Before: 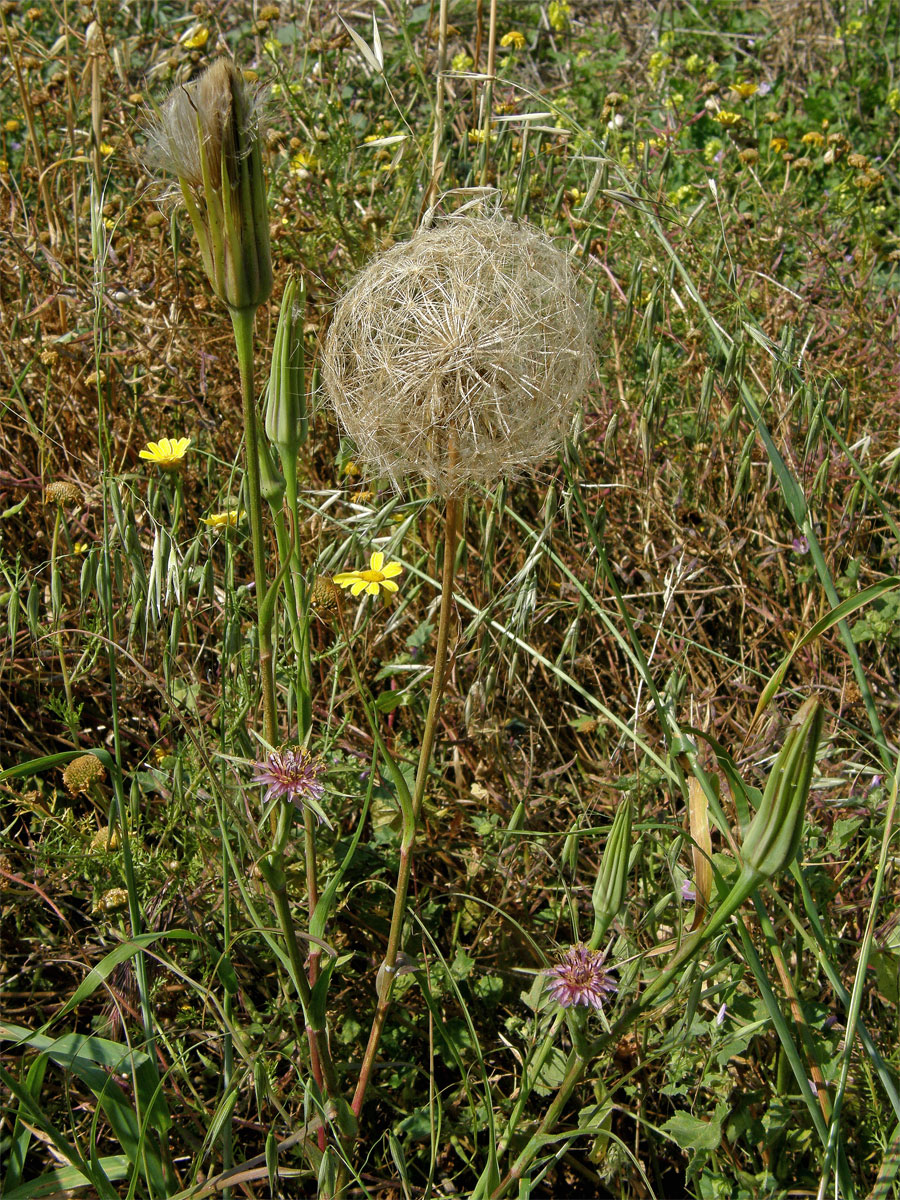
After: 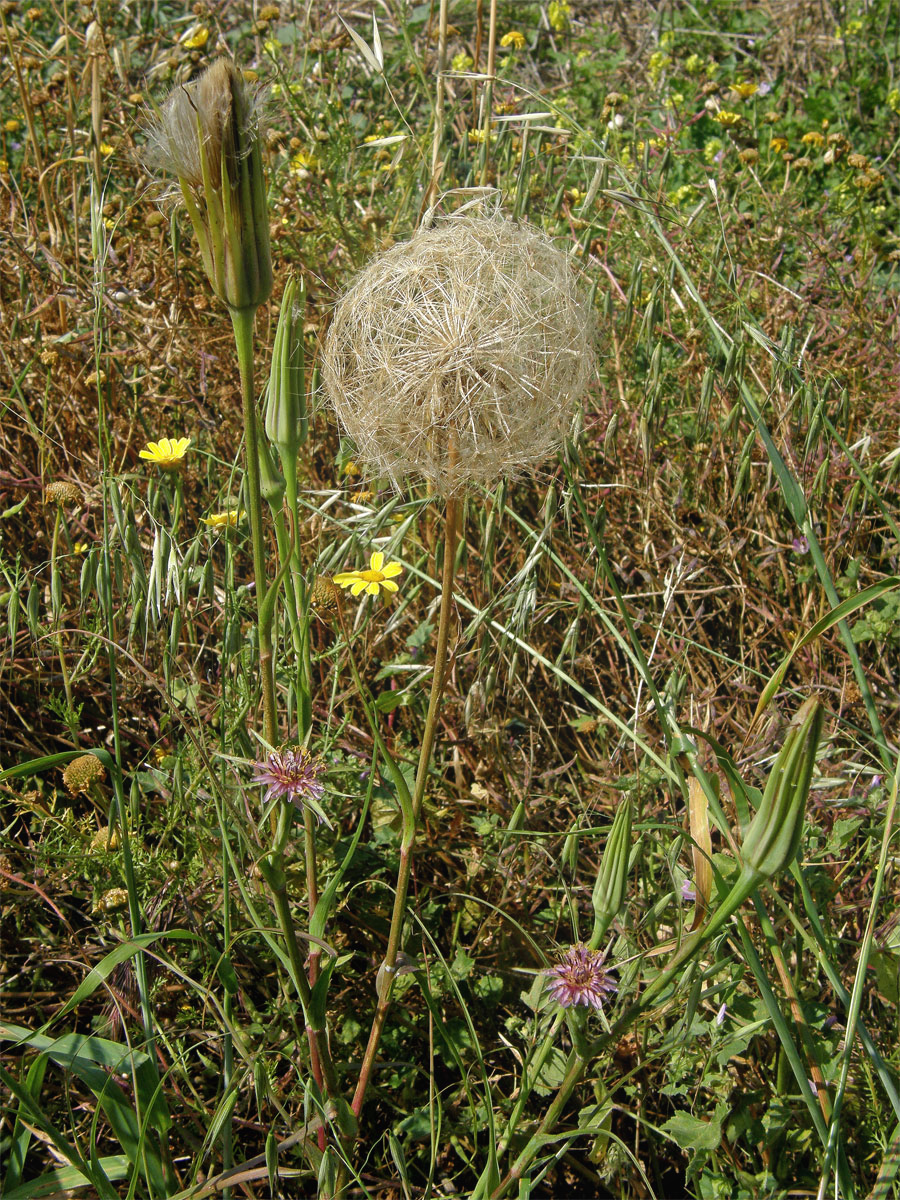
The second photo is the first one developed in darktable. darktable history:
white balance: red 1, blue 1
bloom: on, module defaults
